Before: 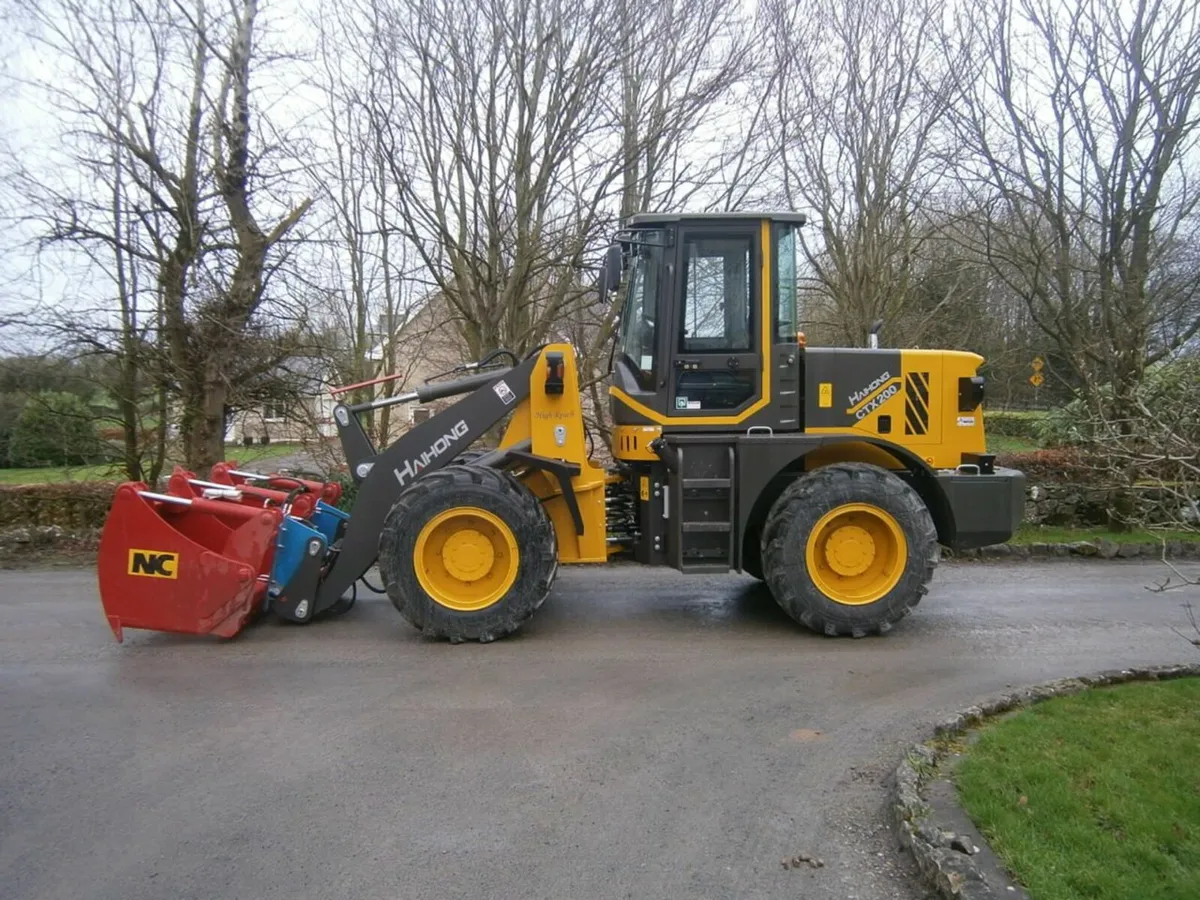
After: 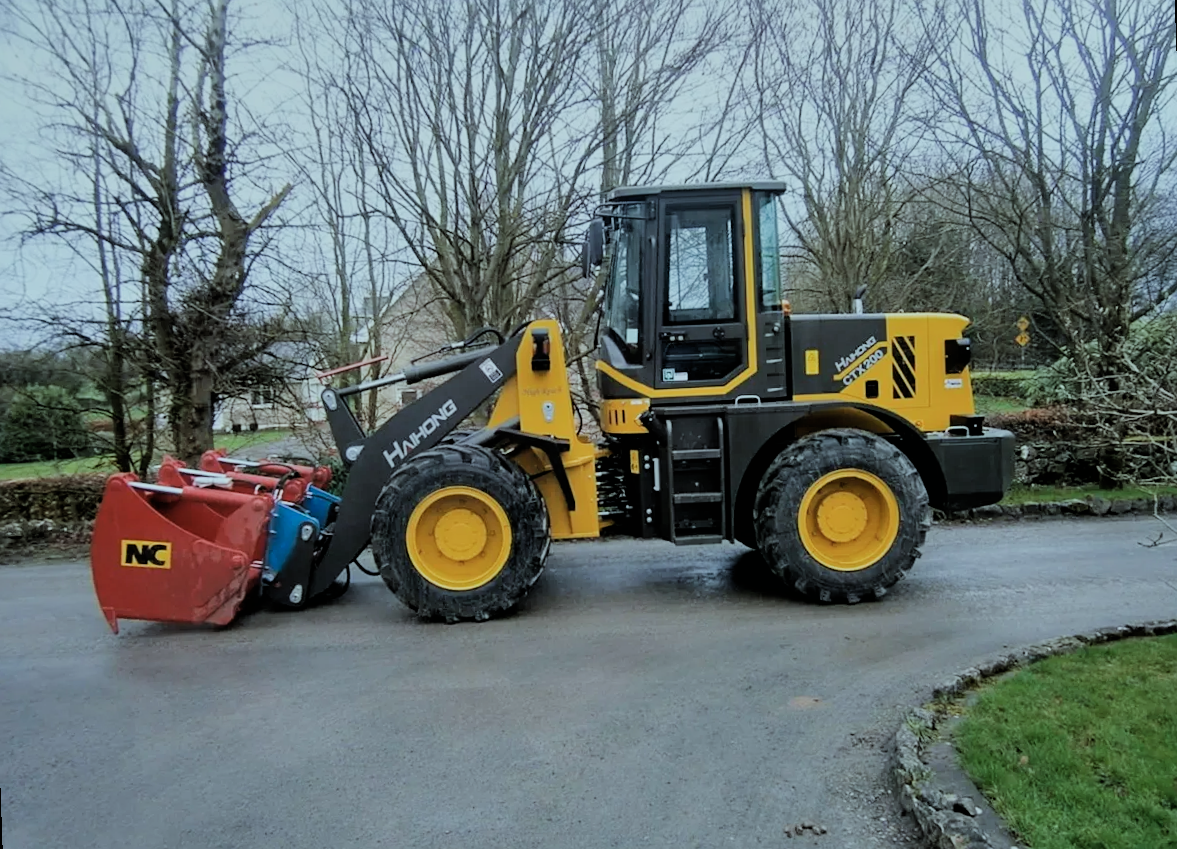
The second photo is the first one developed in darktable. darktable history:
sharpen: amount 0.2
color calibration: illuminant custom, x 0.368, y 0.373, temperature 4330.32 K
shadows and highlights: low approximation 0.01, soften with gaussian
color balance rgb: global vibrance -1%, saturation formula JzAzBz (2021)
color correction: highlights a* -6.69, highlights b* 0.49
filmic rgb: black relative exposure -4.14 EV, white relative exposure 5.1 EV, hardness 2.11, contrast 1.165
rotate and perspective: rotation -2°, crop left 0.022, crop right 0.978, crop top 0.049, crop bottom 0.951
